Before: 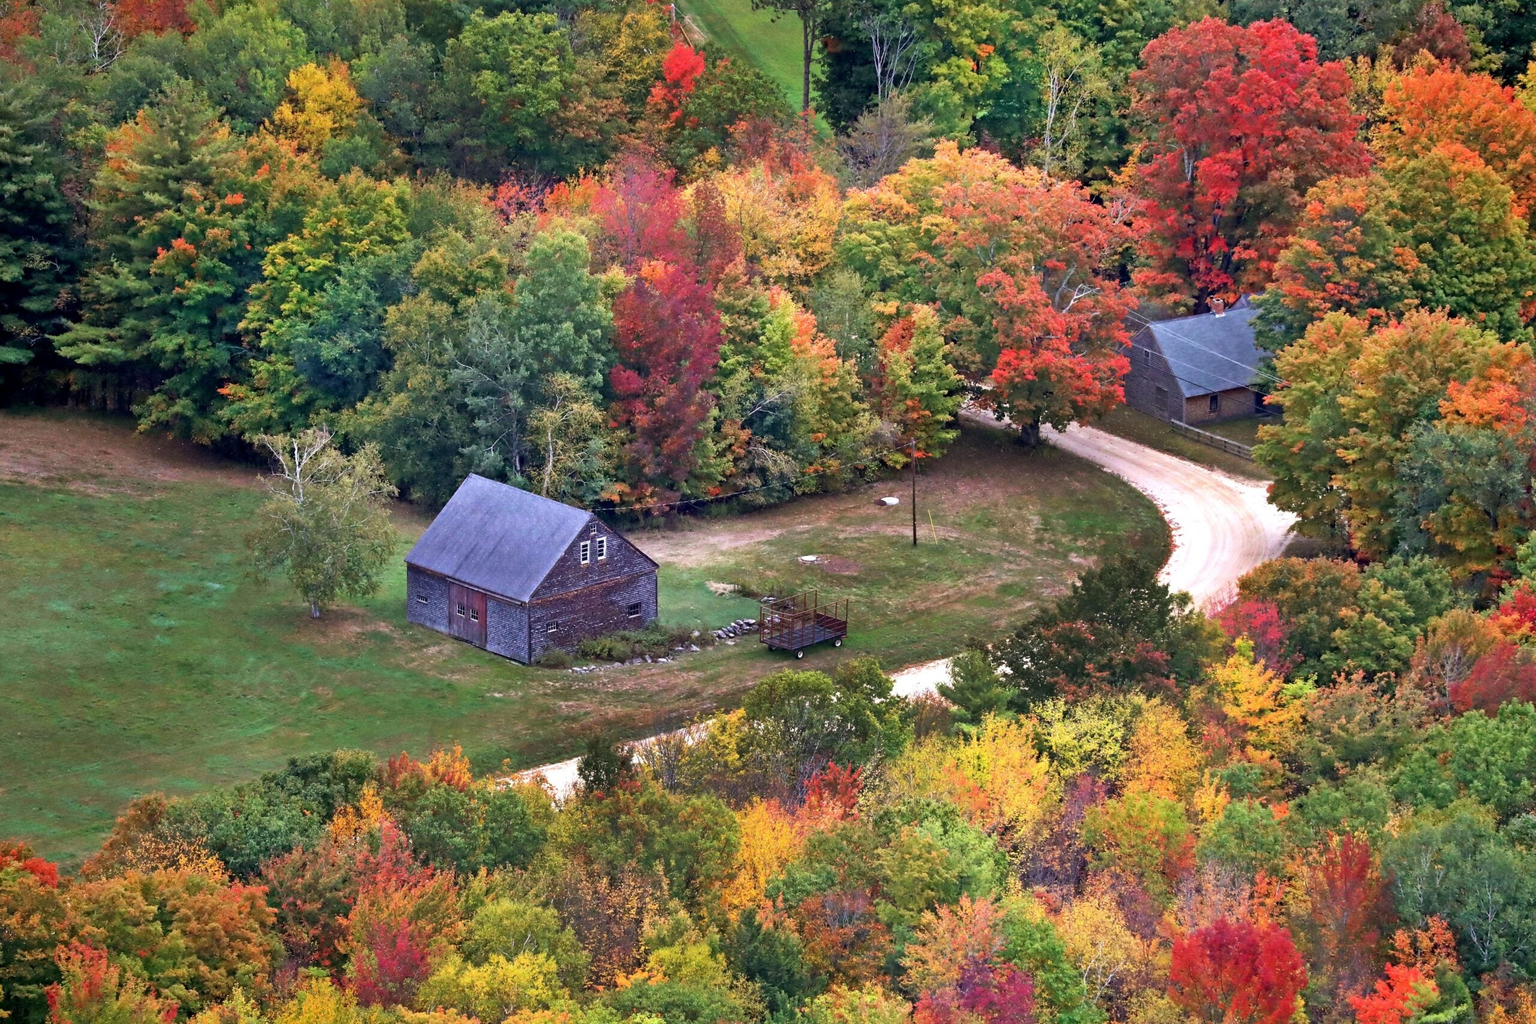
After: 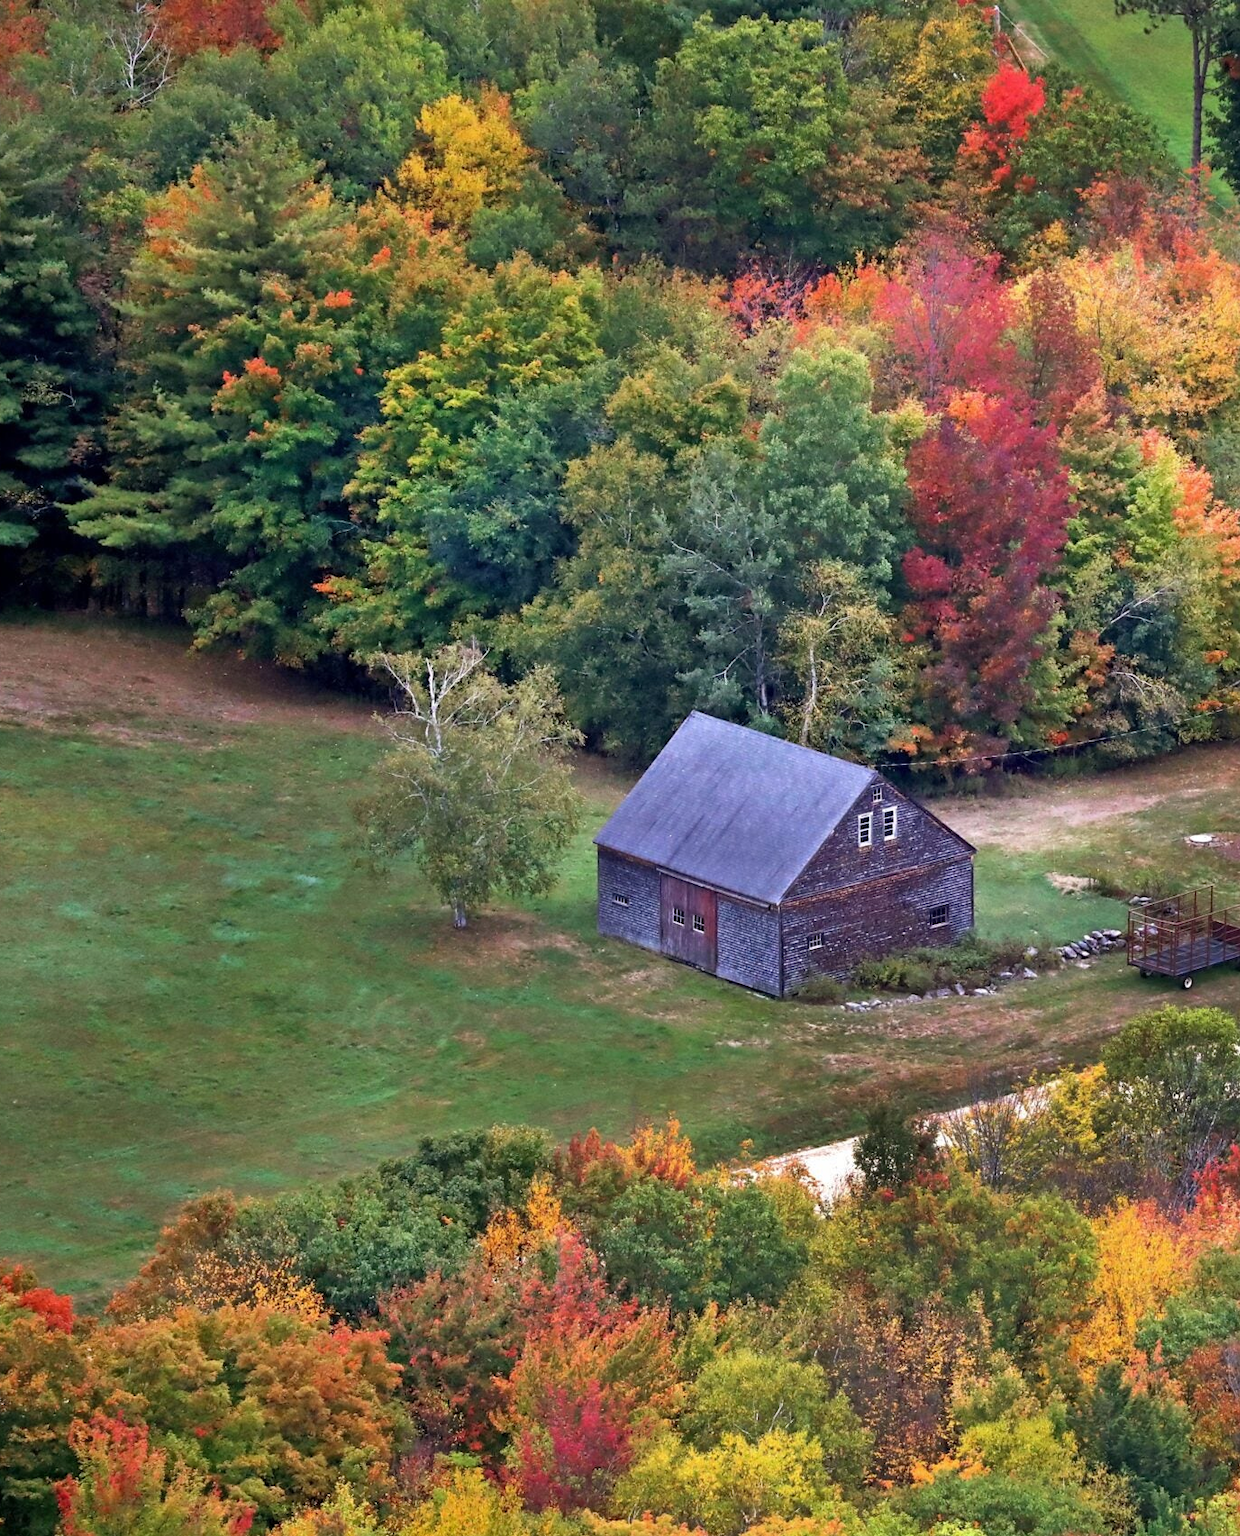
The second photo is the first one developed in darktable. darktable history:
crop: left 0.587%, right 45.588%, bottom 0.086%
shadows and highlights: shadows 25, highlights -25
